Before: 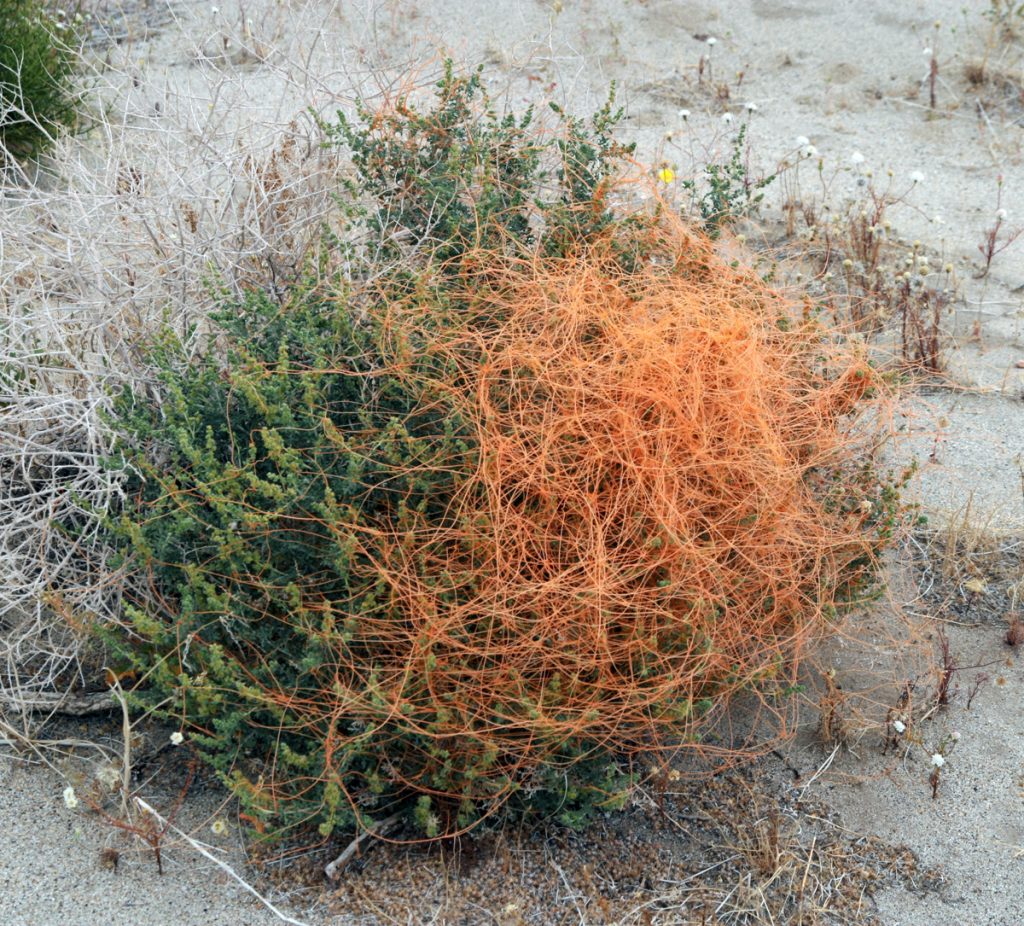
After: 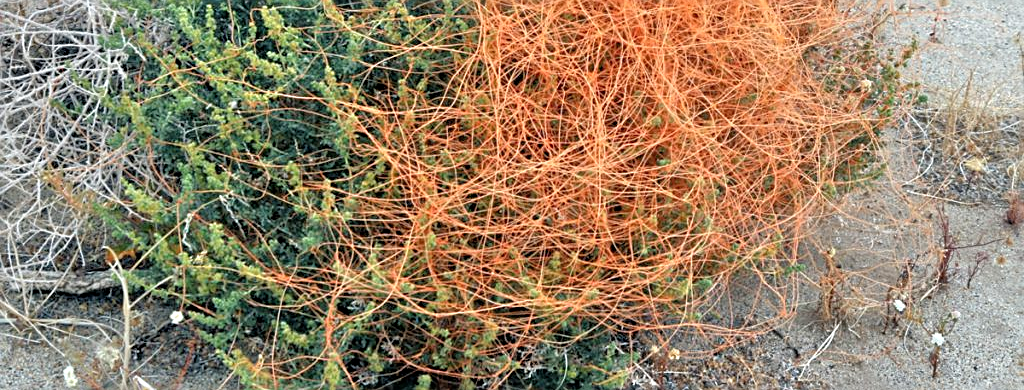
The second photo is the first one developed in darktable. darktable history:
crop: top 45.551%, bottom 12.262%
tone equalizer: -7 EV 0.15 EV, -6 EV 0.6 EV, -5 EV 1.15 EV, -4 EV 1.33 EV, -3 EV 1.15 EV, -2 EV 0.6 EV, -1 EV 0.15 EV, mask exposure compensation -0.5 EV
sharpen: on, module defaults
